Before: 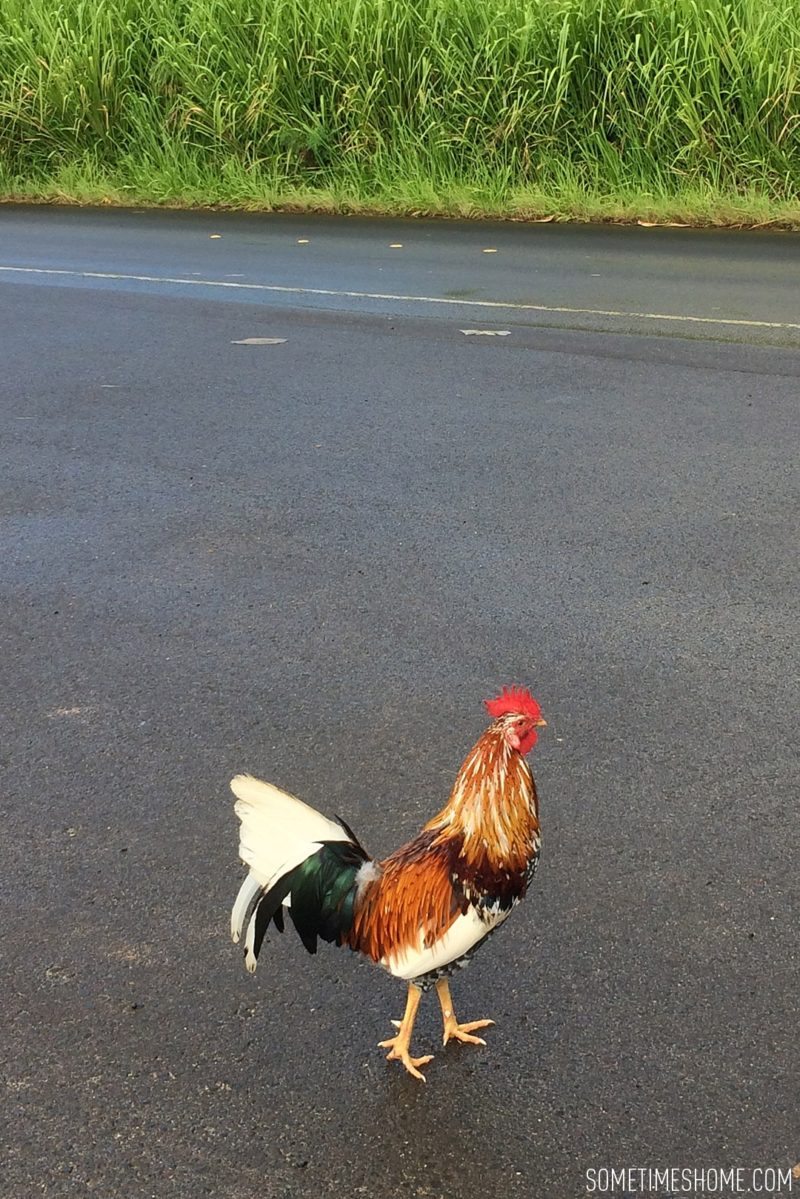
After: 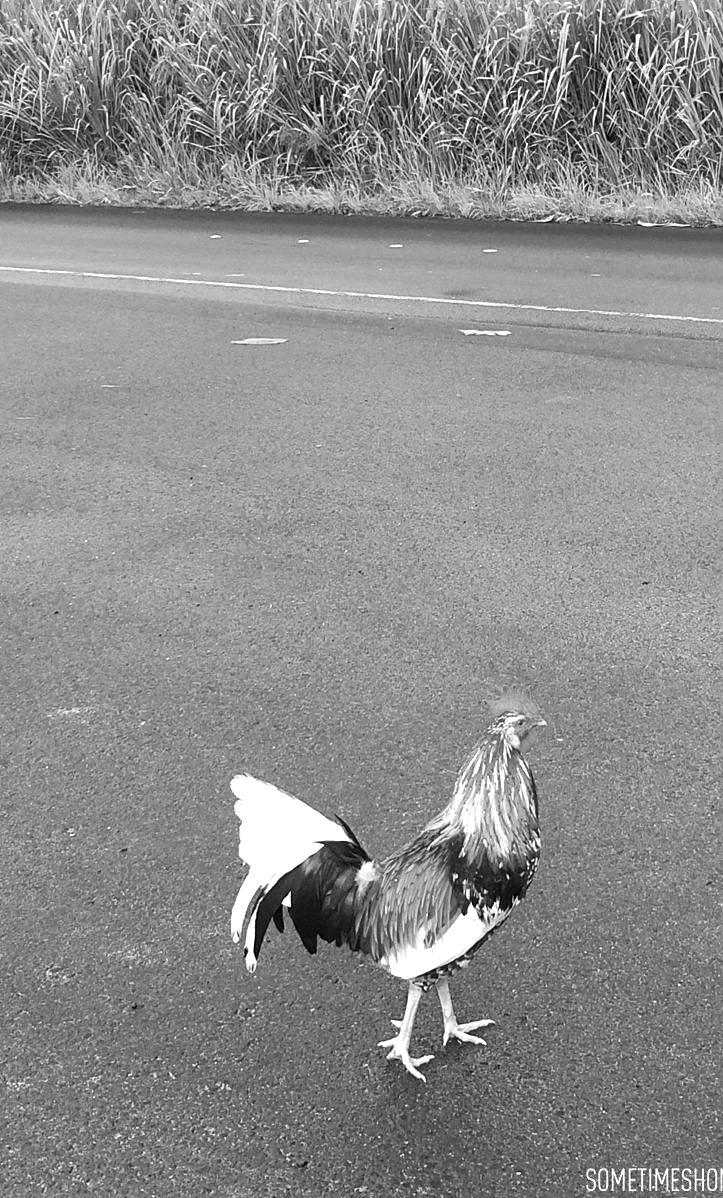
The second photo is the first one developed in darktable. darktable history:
crop: right 9.509%, bottom 0.031%
color calibration: output gray [0.21, 0.42, 0.37, 0], gray › normalize channels true, illuminant same as pipeline (D50), adaptation XYZ, x 0.346, y 0.359, gamut compression 0
sharpen: amount 0.2
exposure: exposure 1 EV, compensate highlight preservation false
